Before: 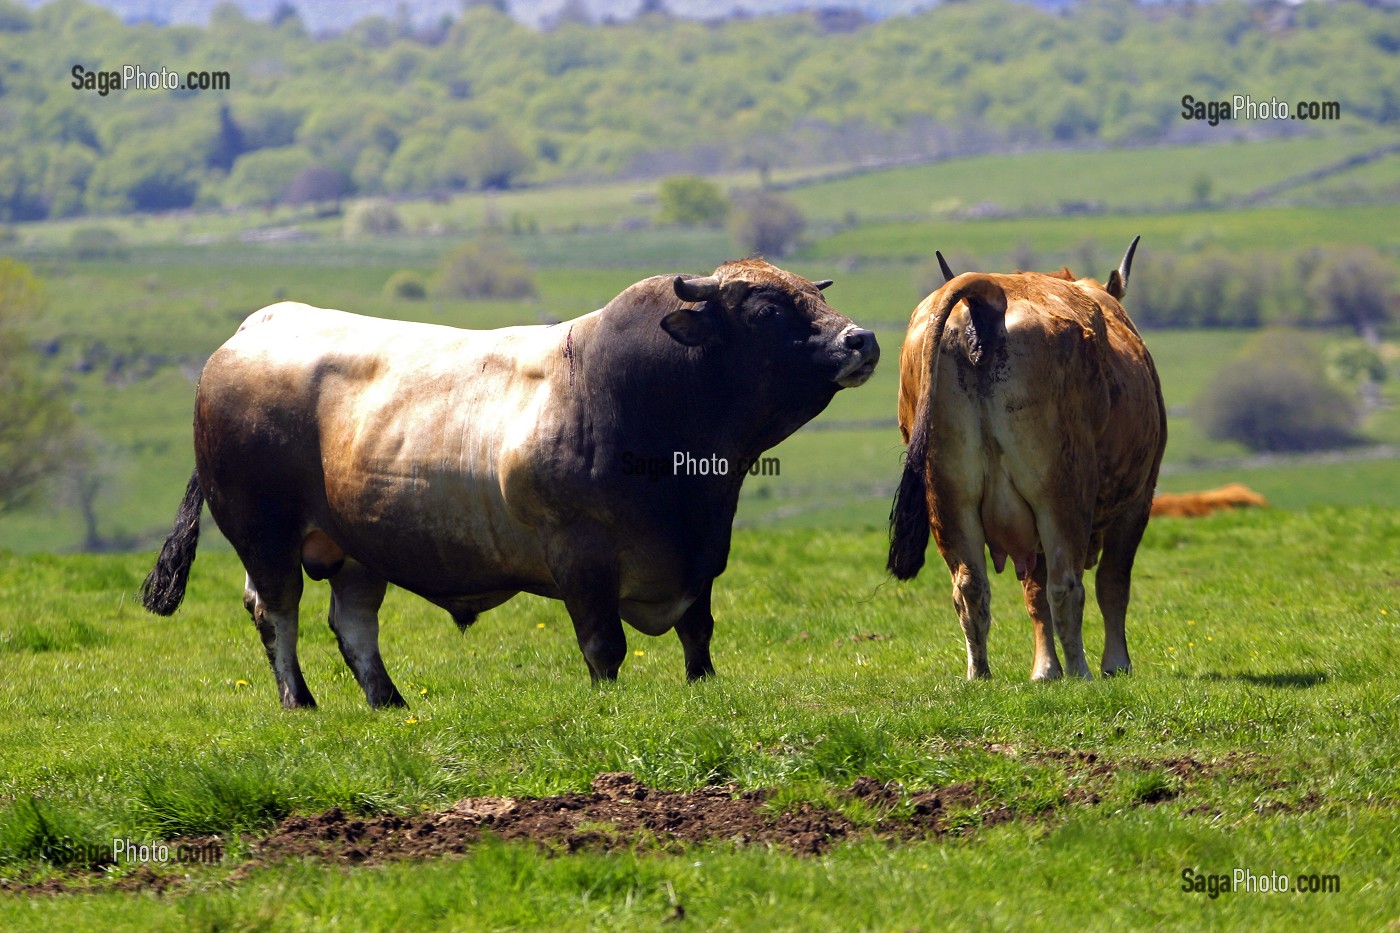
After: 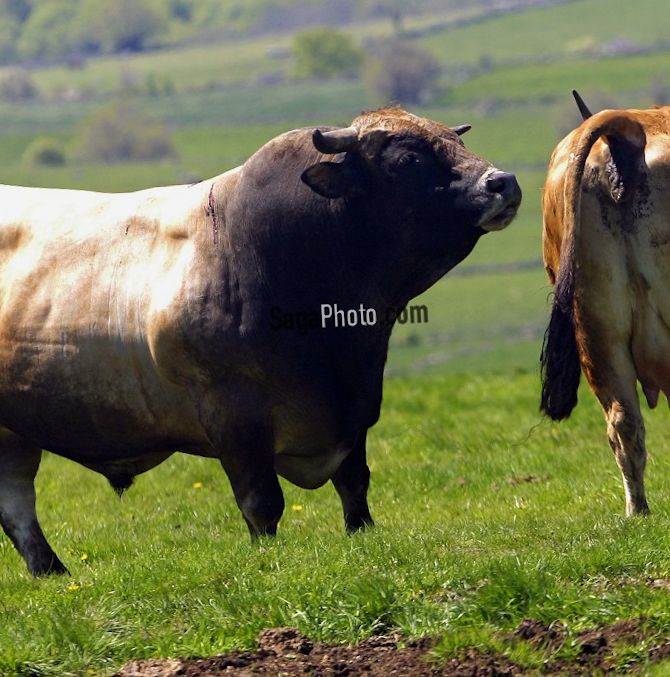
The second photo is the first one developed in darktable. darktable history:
rotate and perspective: rotation -3°, crop left 0.031, crop right 0.968, crop top 0.07, crop bottom 0.93
crop and rotate: angle 0.02°, left 24.353%, top 13.219%, right 26.156%, bottom 8.224%
exposure: exposure -0.151 EV, compensate highlight preservation false
